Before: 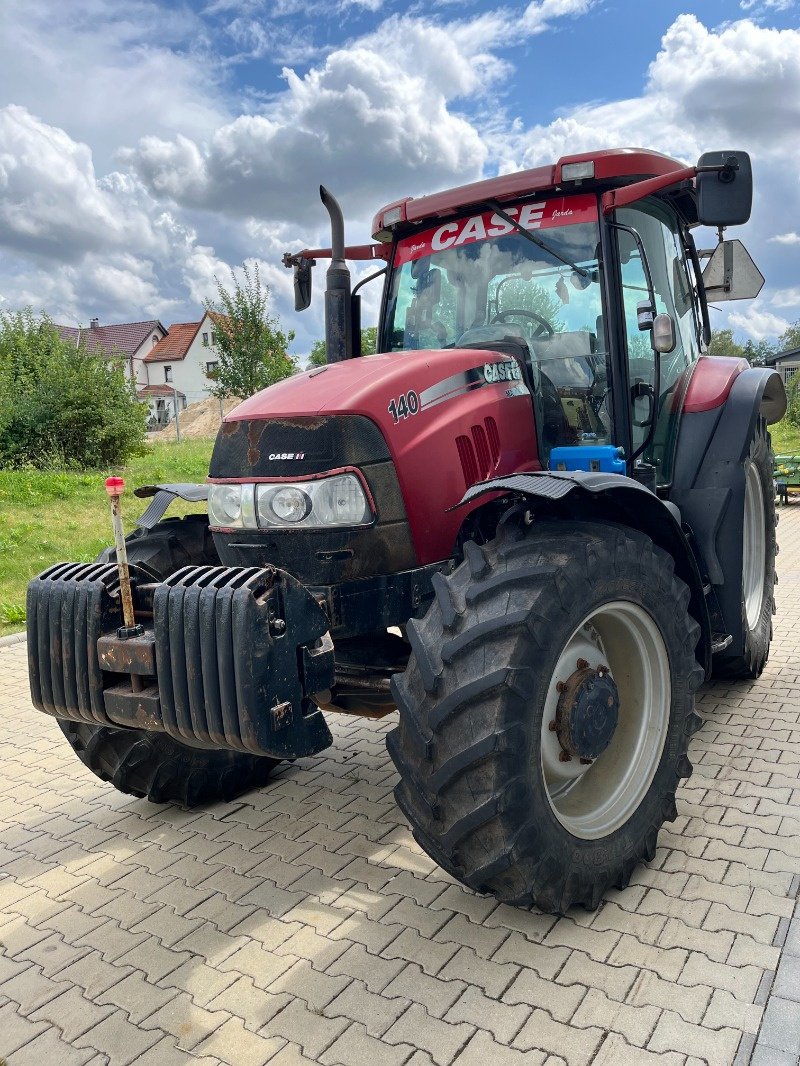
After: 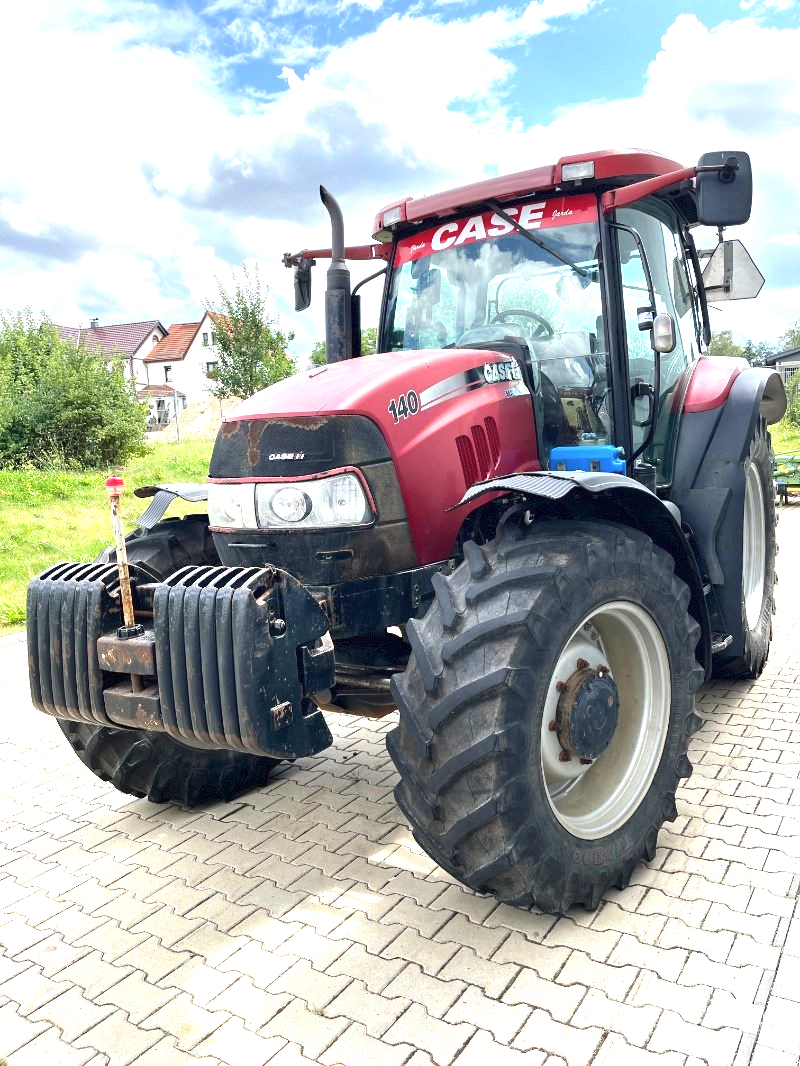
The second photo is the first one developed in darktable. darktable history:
exposure: black level correction 0, exposure 1.354 EV, compensate highlight preservation false
contrast brightness saturation: saturation -0.048
